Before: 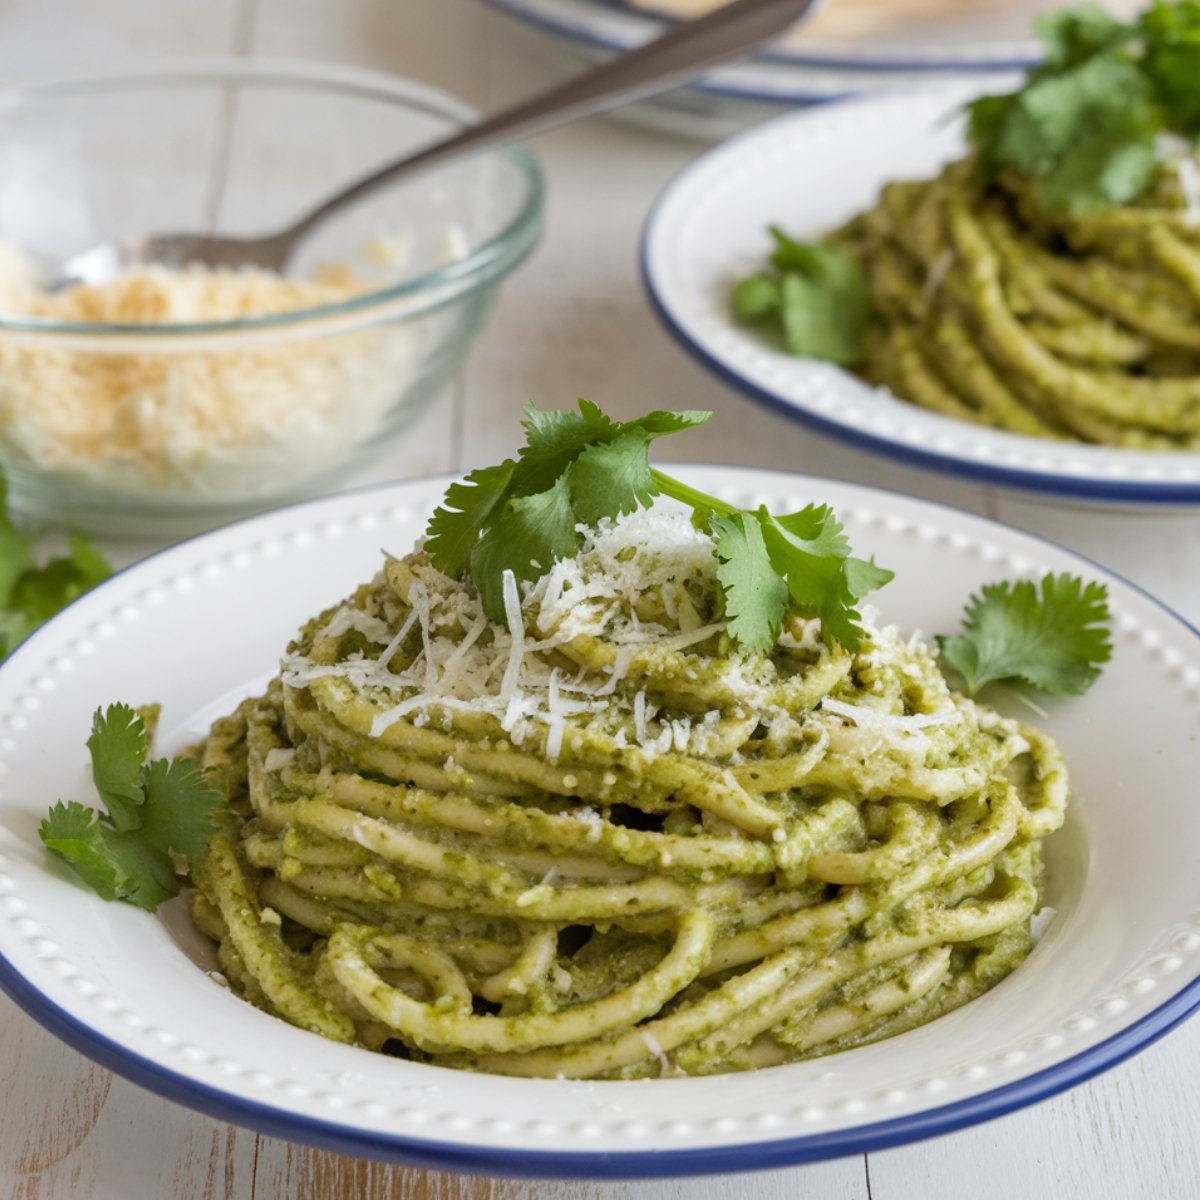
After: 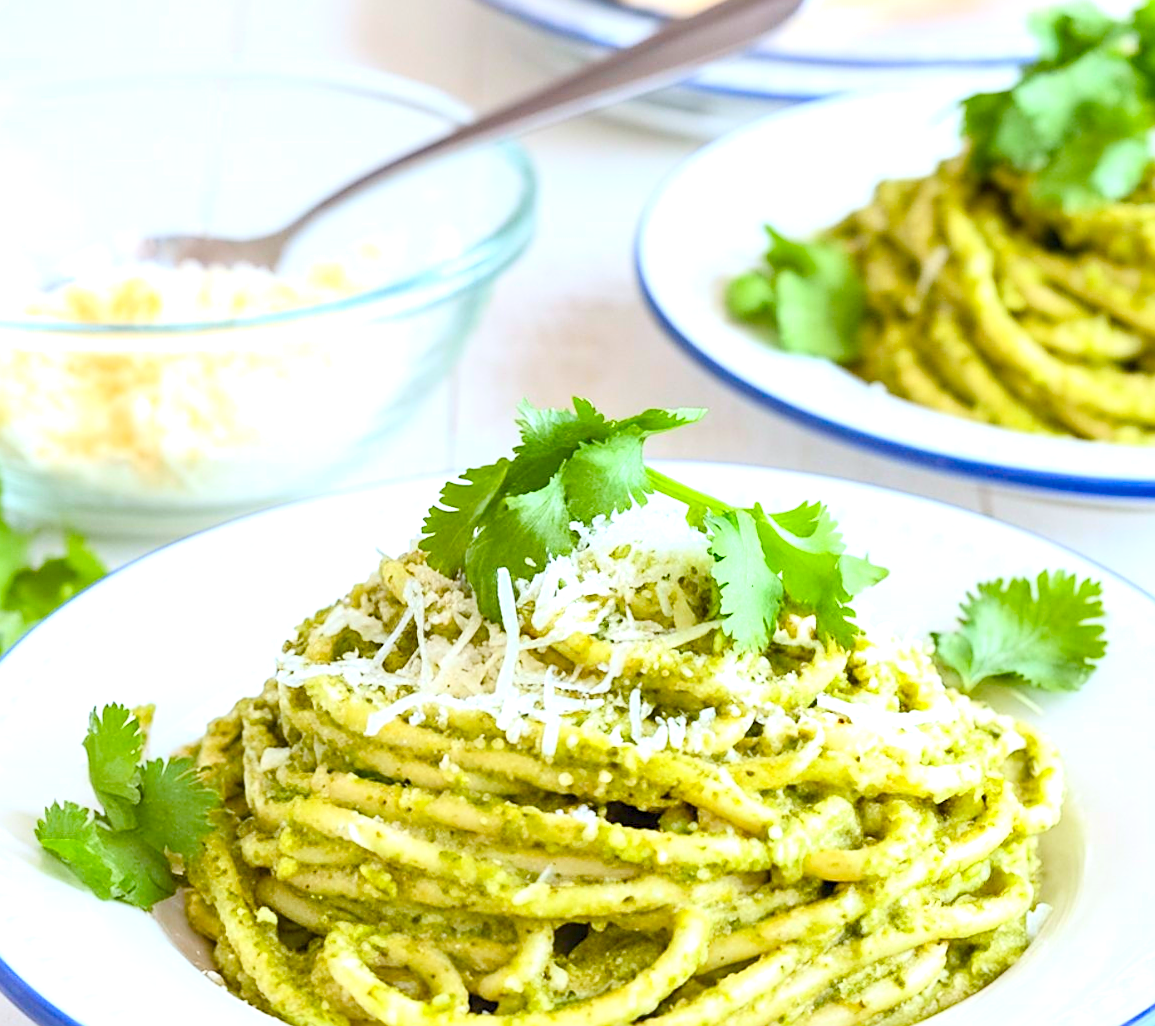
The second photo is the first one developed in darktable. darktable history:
exposure: black level correction 0, exposure 1.1 EV, compensate exposure bias true, compensate highlight preservation false
contrast brightness saturation: contrast 0.2, brightness 0.16, saturation 0.22
color calibration: x 0.37, y 0.382, temperature 4313.32 K
sharpen: on, module defaults
crop and rotate: angle 0.2°, left 0.275%, right 3.127%, bottom 14.18%
color balance rgb: perceptual saturation grading › global saturation 35%, perceptual saturation grading › highlights -30%, perceptual saturation grading › shadows 35%, perceptual brilliance grading › global brilliance 3%, perceptual brilliance grading › highlights -3%, perceptual brilliance grading › shadows 3%
